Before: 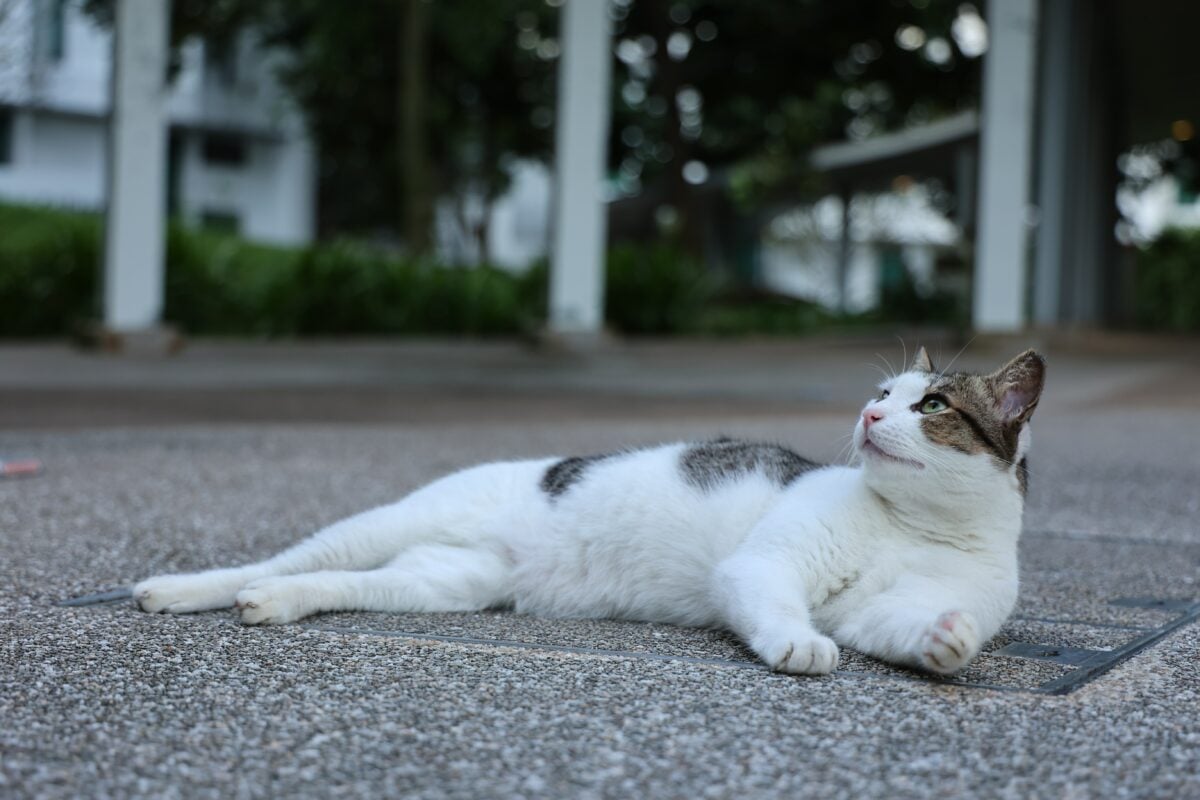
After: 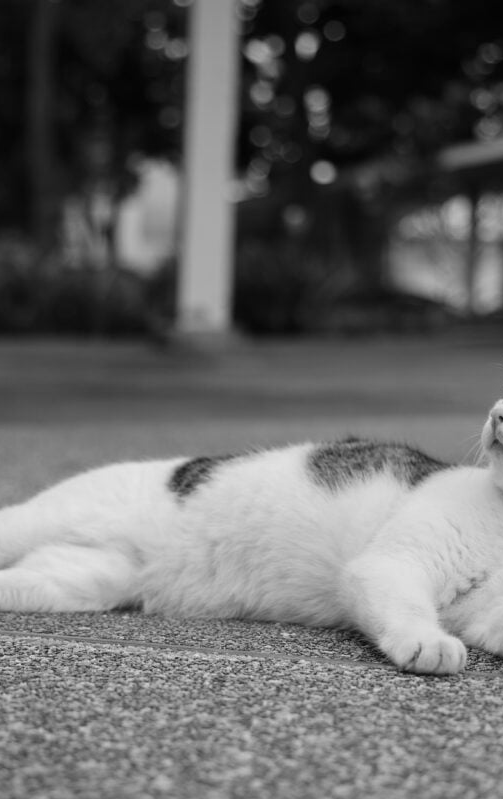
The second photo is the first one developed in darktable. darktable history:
color zones: curves: ch1 [(0, -0.394) (0.143, -0.394) (0.286, -0.394) (0.429, -0.392) (0.571, -0.391) (0.714, -0.391) (0.857, -0.391) (1, -0.394)]
crop: left 31.057%, right 27.016%
color correction: highlights b* -0.006, saturation 3
